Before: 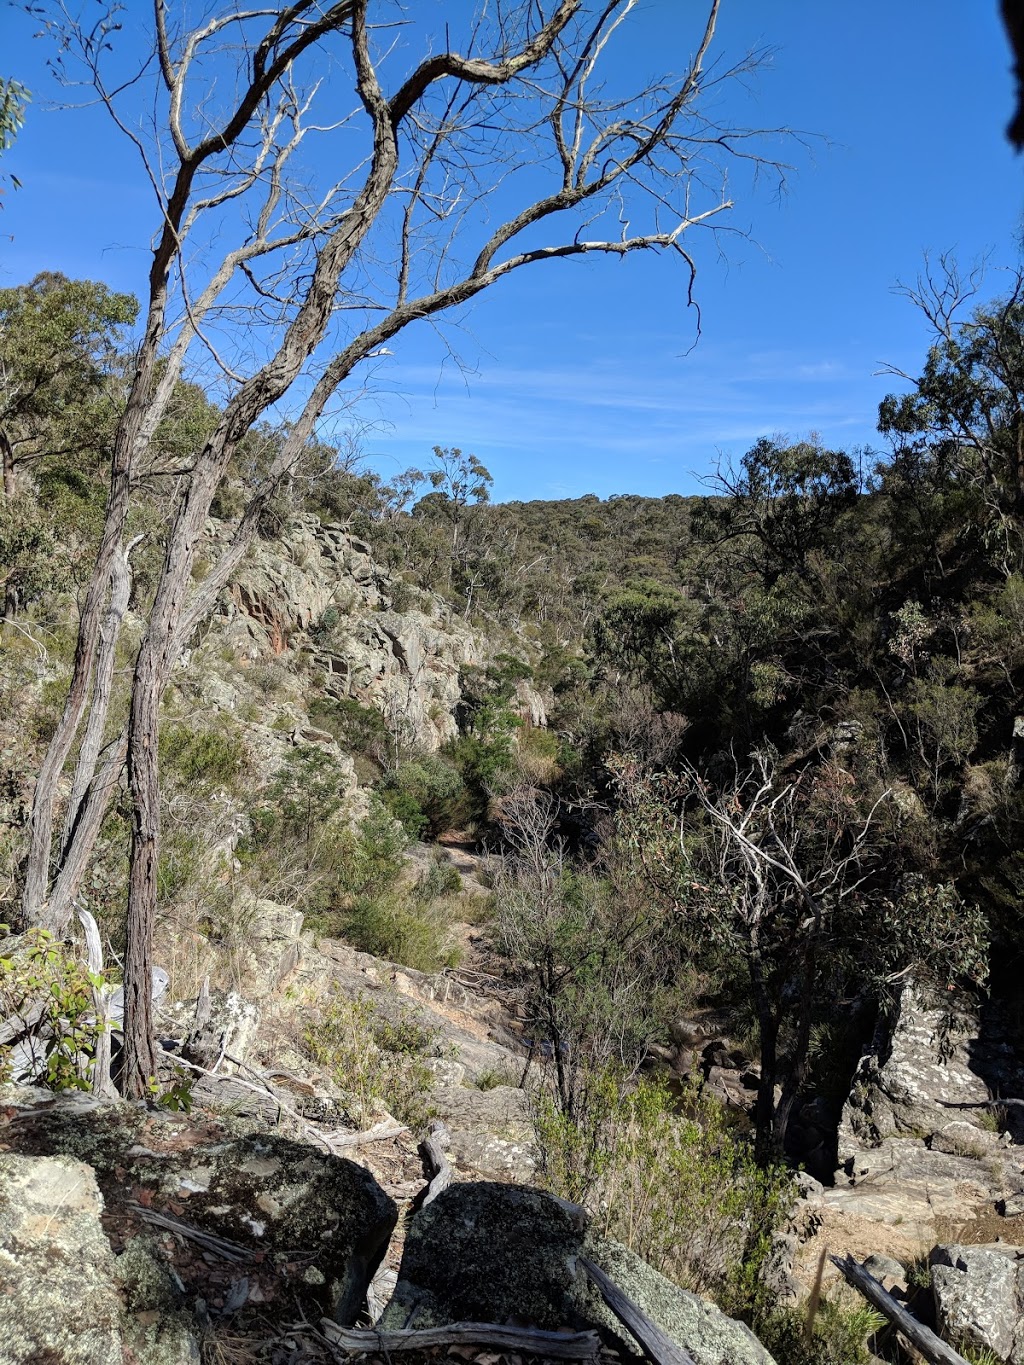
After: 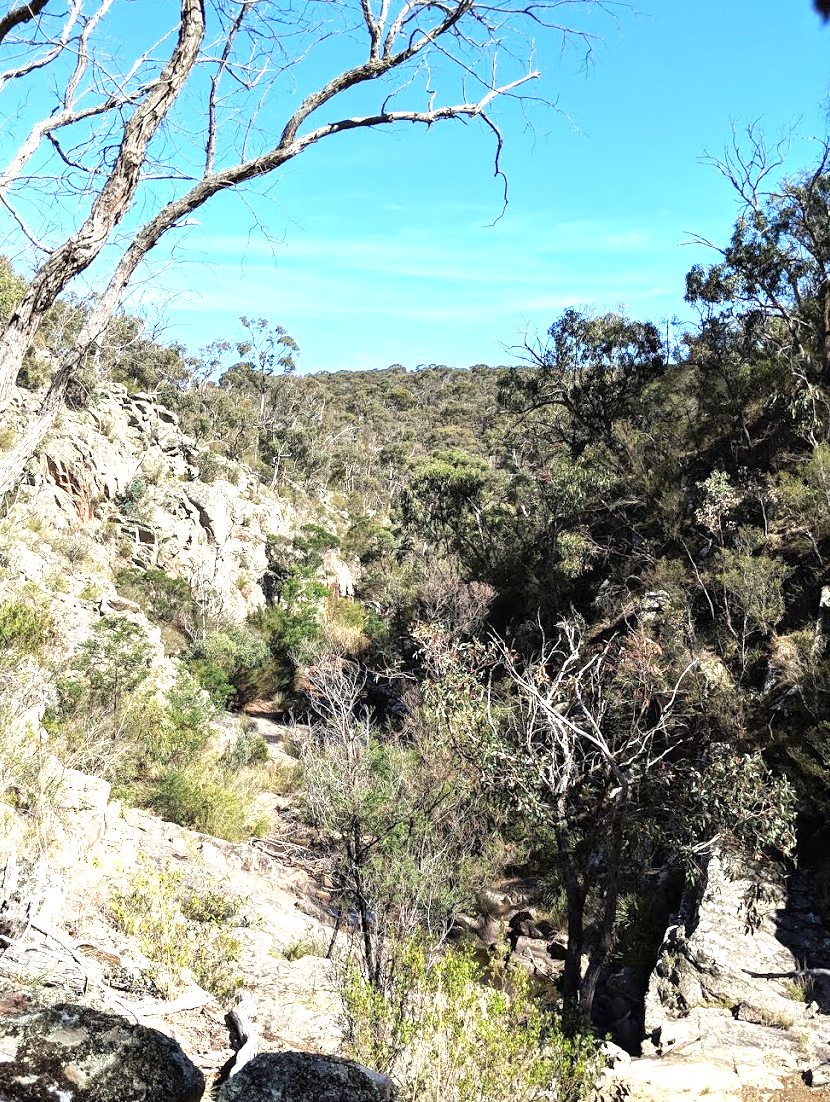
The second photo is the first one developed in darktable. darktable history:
exposure: black level correction 0, exposure 1.45 EV, compensate exposure bias true, compensate highlight preservation false
crop: left 18.888%, top 9.577%, right 0%, bottom 9.682%
